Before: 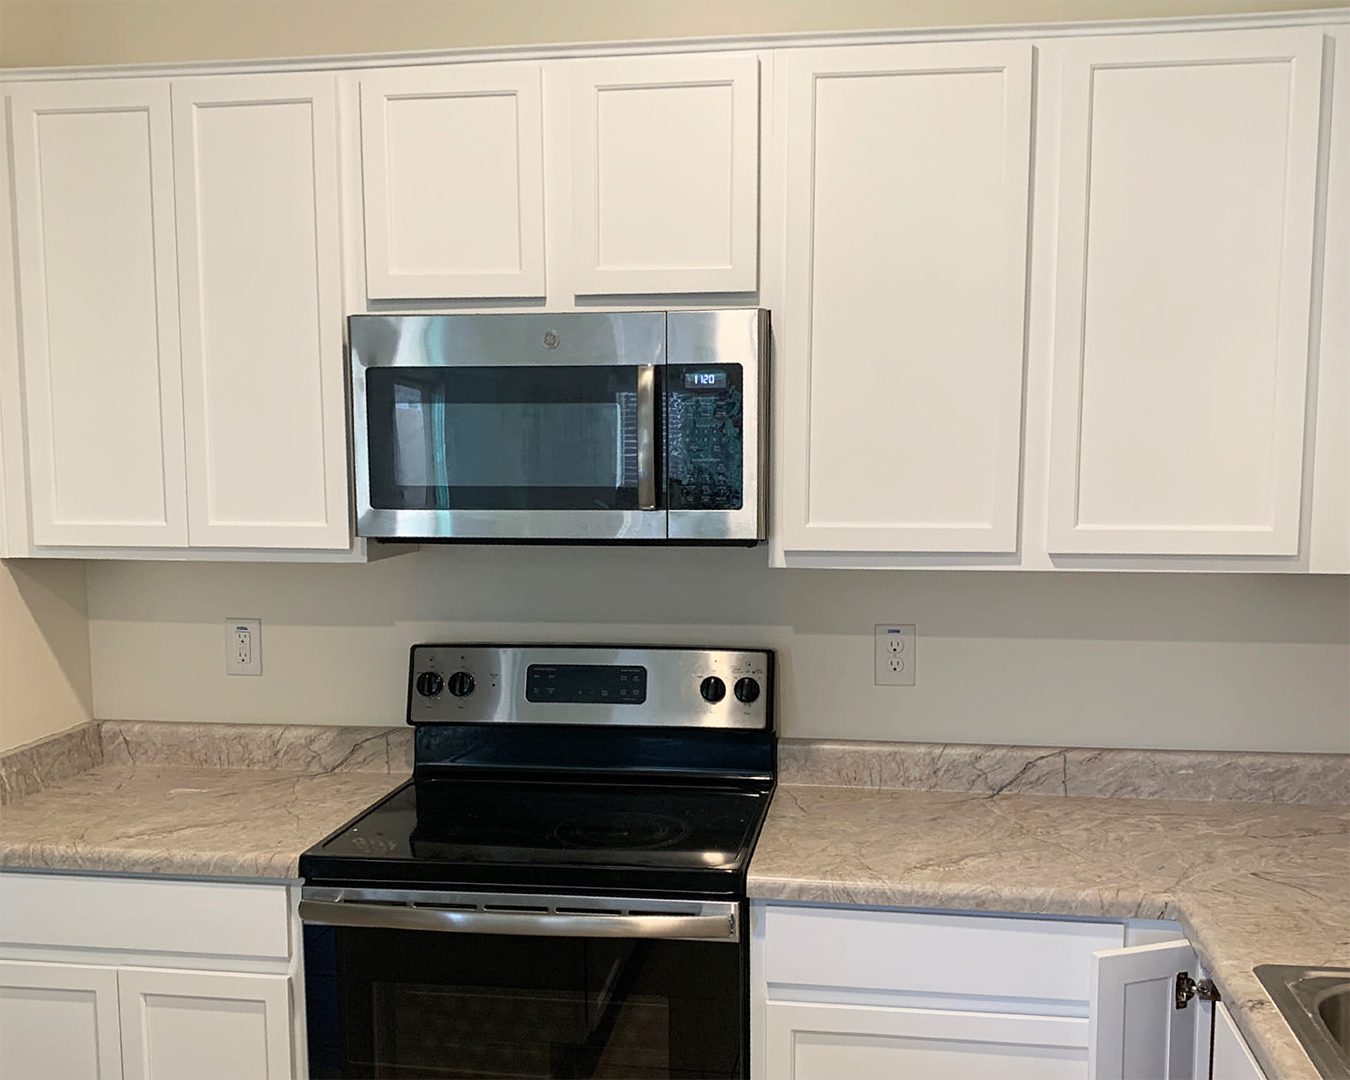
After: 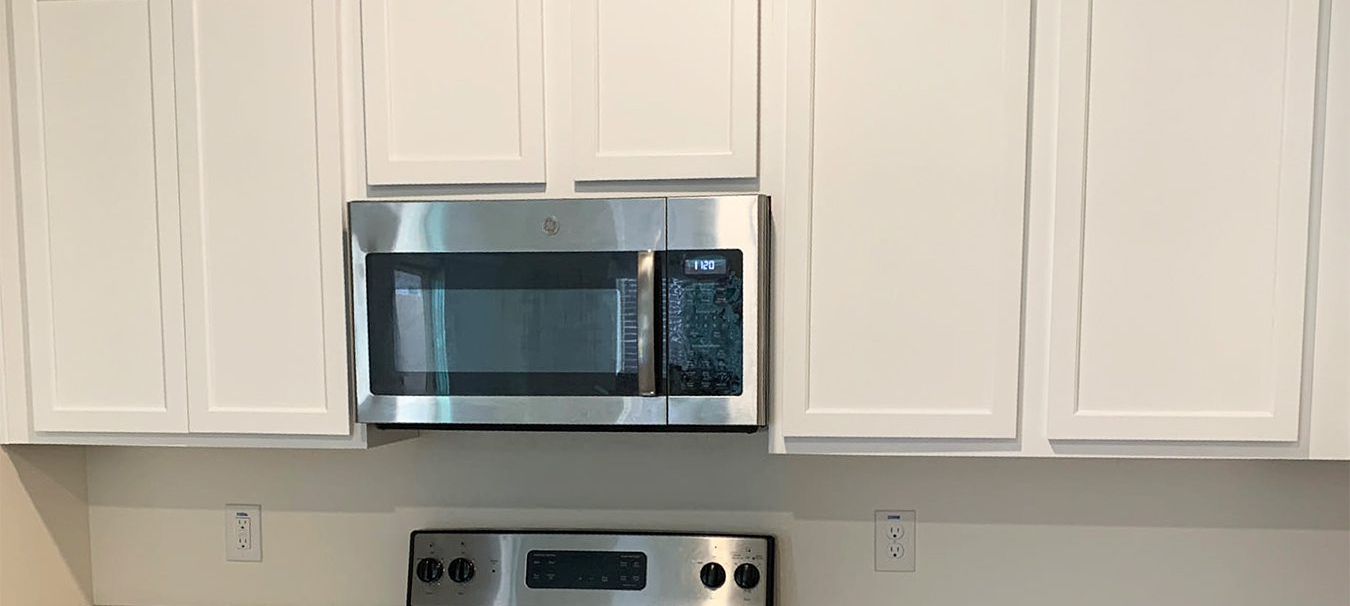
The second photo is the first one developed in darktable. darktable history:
crop and rotate: top 10.605%, bottom 33.274%
